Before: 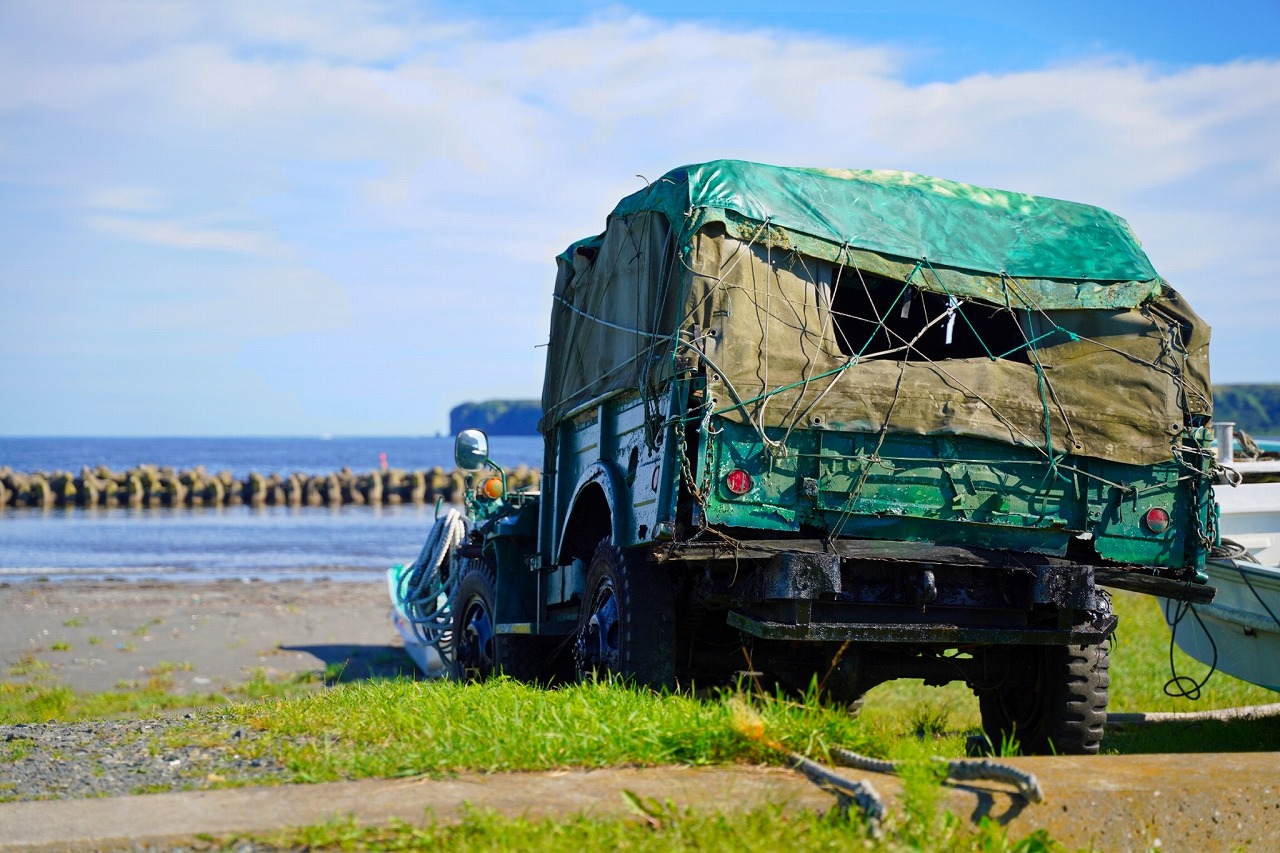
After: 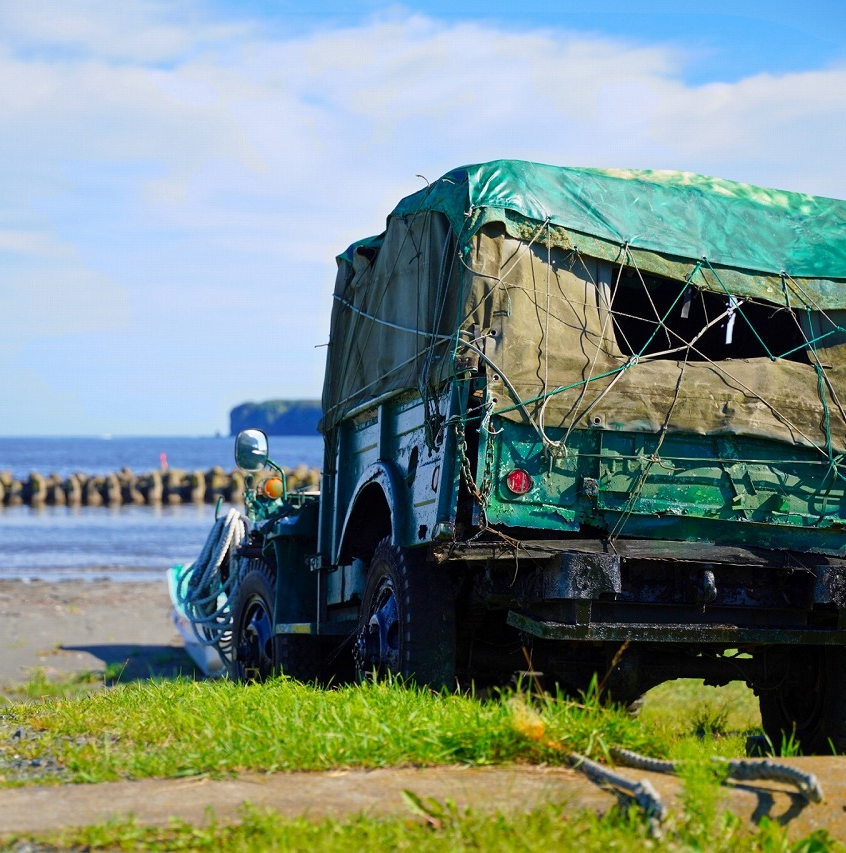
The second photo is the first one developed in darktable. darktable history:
crop: left 17.235%, right 16.598%
